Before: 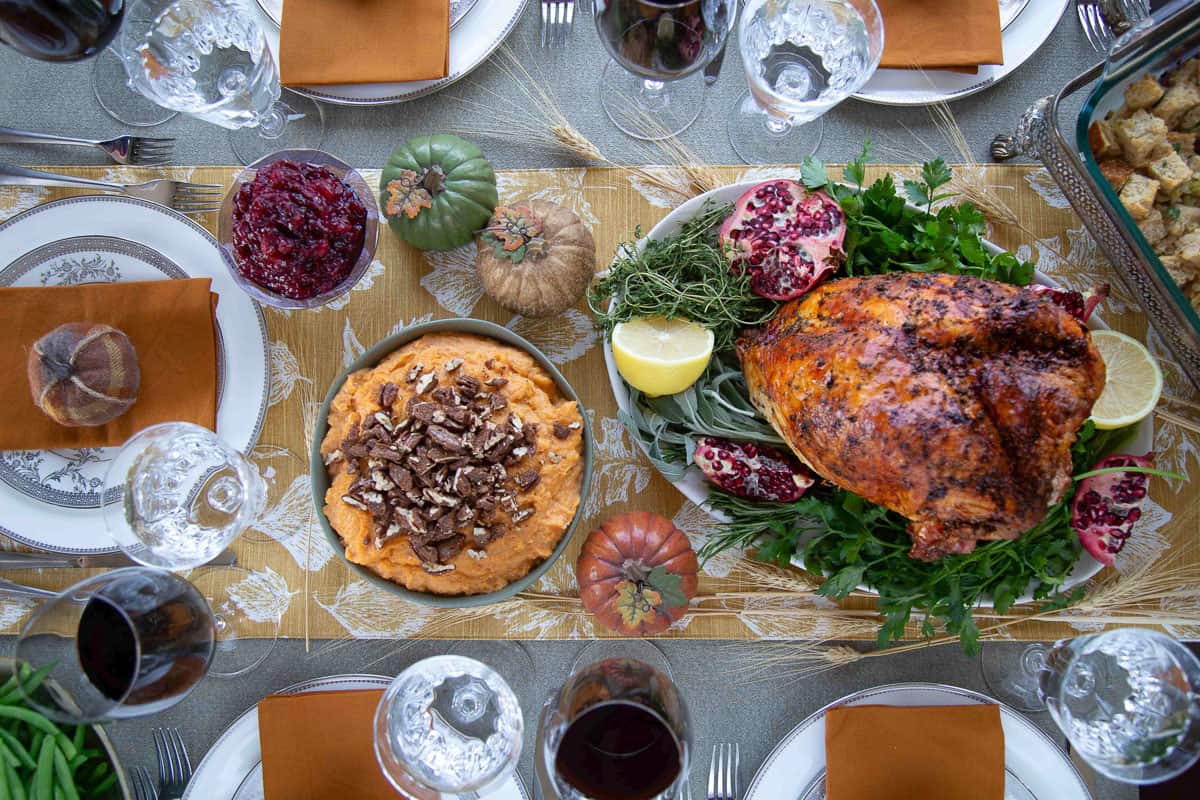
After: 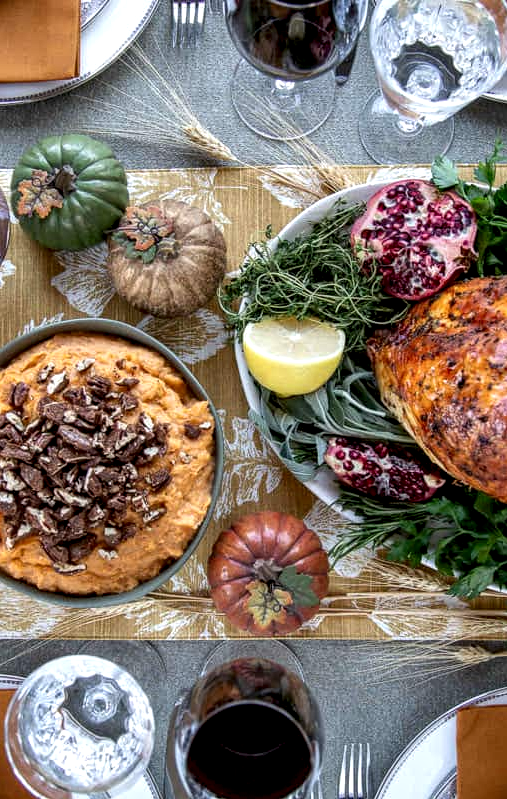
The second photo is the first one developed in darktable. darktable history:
local contrast: highlights 22%, shadows 72%, detail 170%
crop: left 30.762%, right 26.914%
tone equalizer: on, module defaults
